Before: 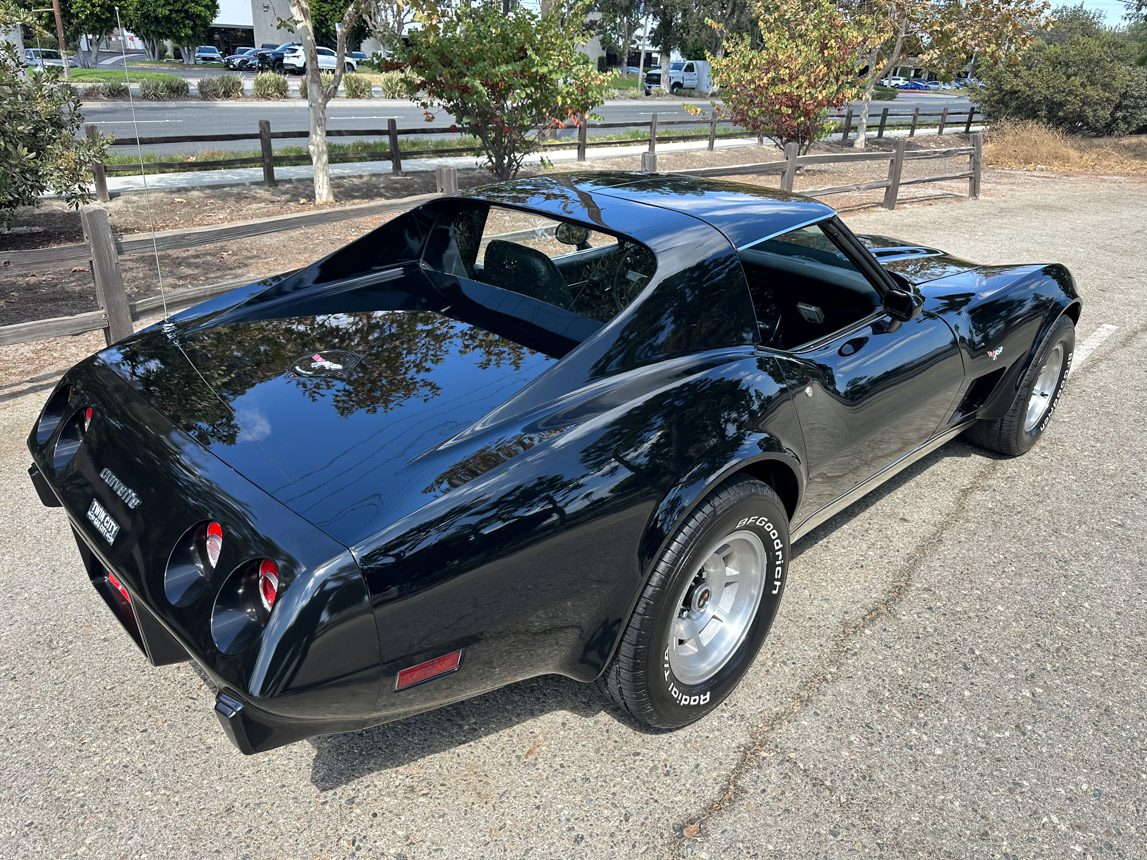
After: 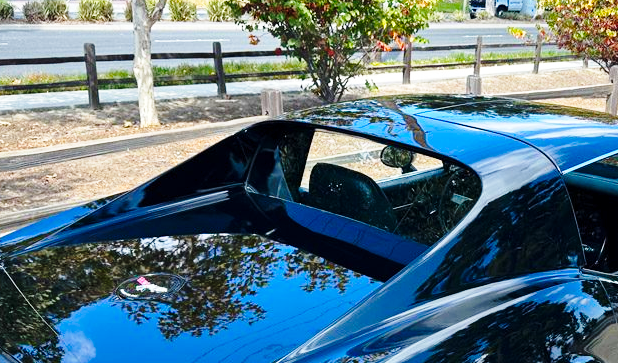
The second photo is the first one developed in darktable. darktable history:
base curve: curves: ch0 [(0, 0) (0.028, 0.03) (0.121, 0.232) (0.46, 0.748) (0.859, 0.968) (1, 1)], preserve colors none
crop: left 15.306%, top 9.065%, right 30.789%, bottom 48.638%
color balance rgb: linear chroma grading › global chroma 15%, perceptual saturation grading › global saturation 30%
